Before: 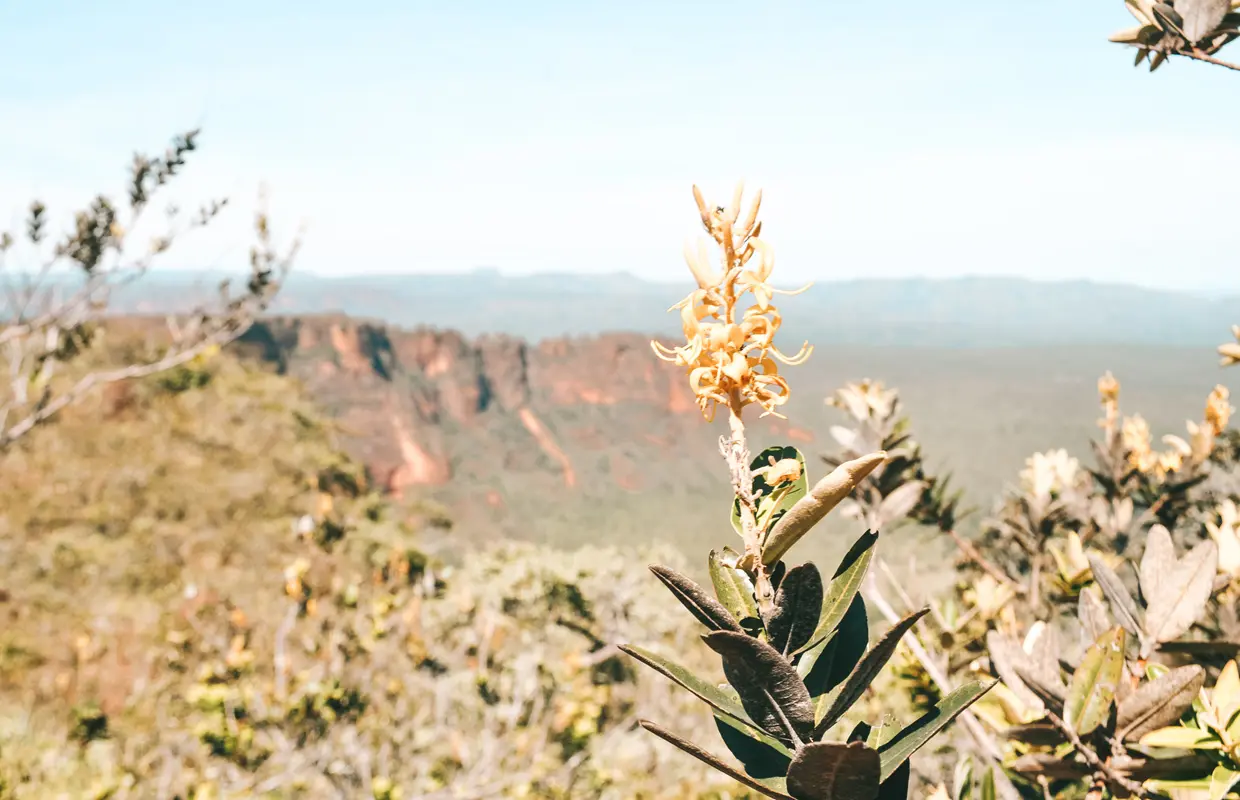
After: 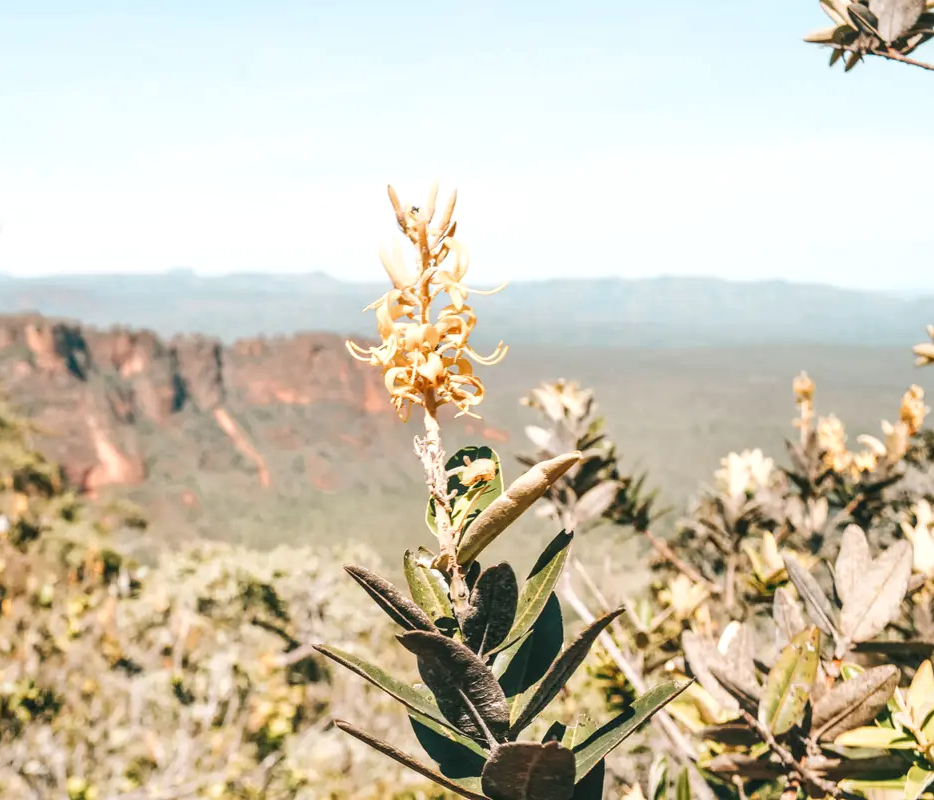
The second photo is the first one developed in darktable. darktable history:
crop and rotate: left 24.6%
tone equalizer: on, module defaults
local contrast: on, module defaults
